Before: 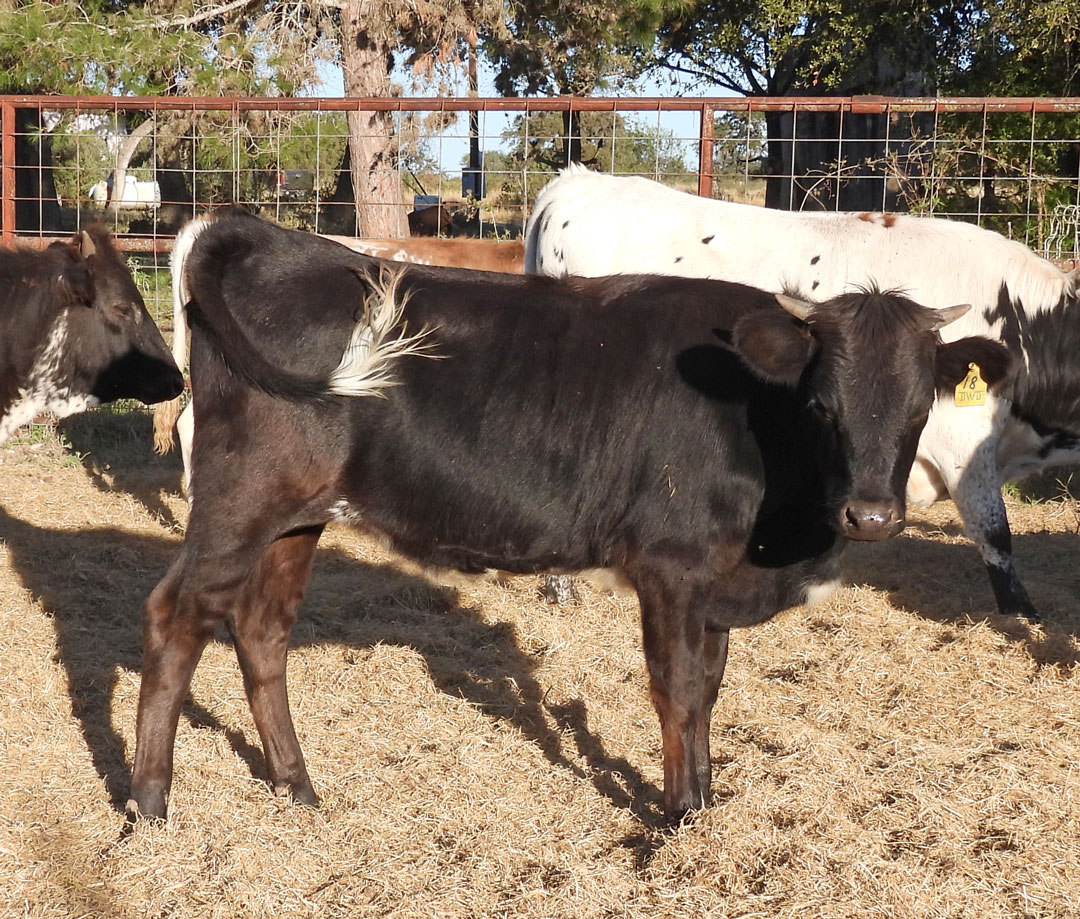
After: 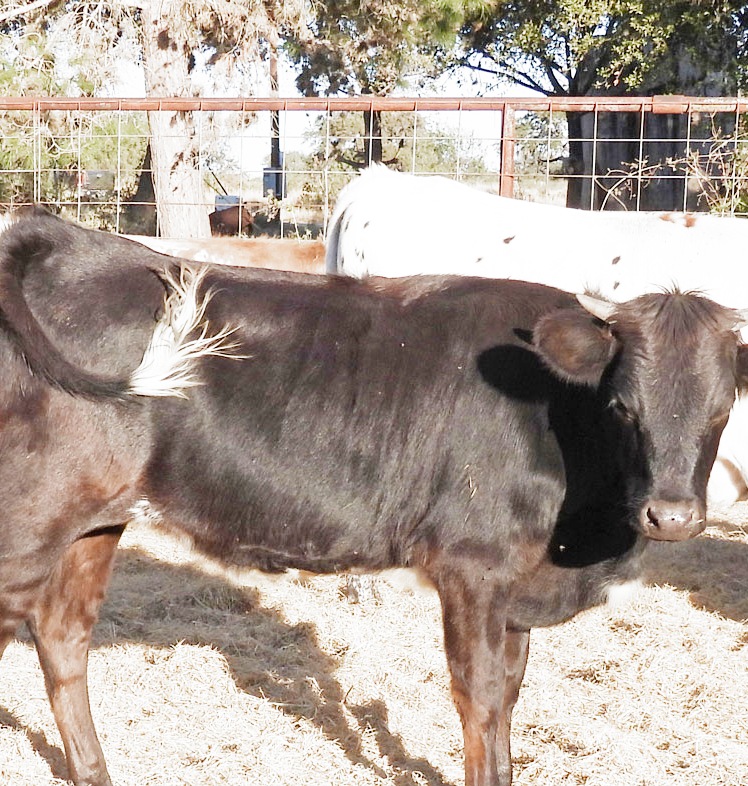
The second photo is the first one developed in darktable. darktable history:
filmic rgb: black relative exposure -7.65 EV, white relative exposure 4.56 EV, hardness 3.61, preserve chrominance no, color science v5 (2021)
crop: left 18.487%, right 12.182%, bottom 14.443%
exposure: exposure 1.994 EV, compensate exposure bias true, compensate highlight preservation false
